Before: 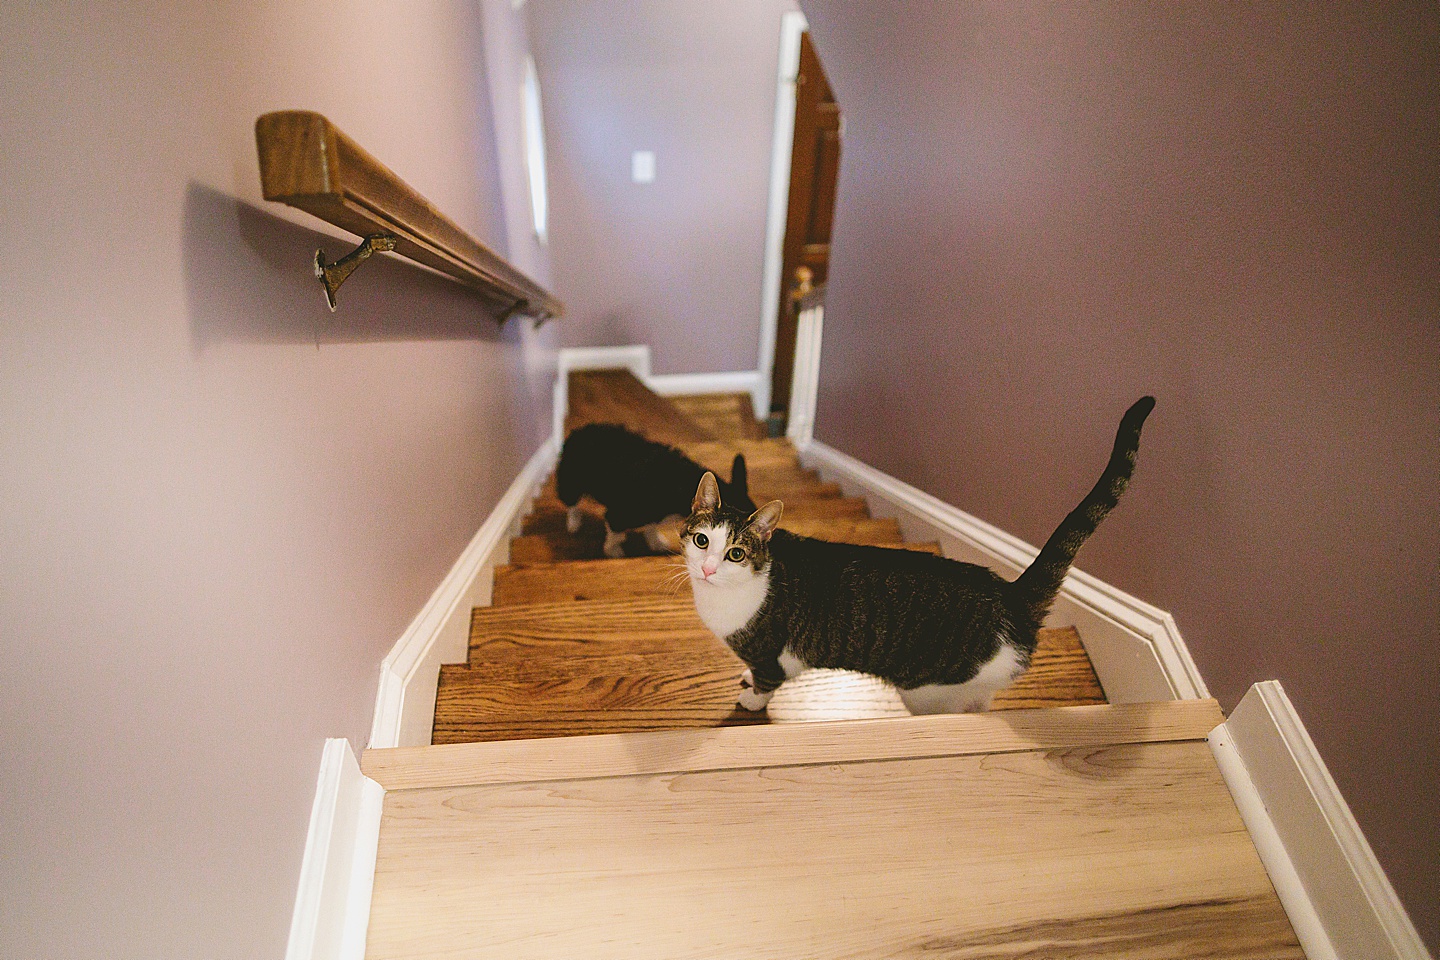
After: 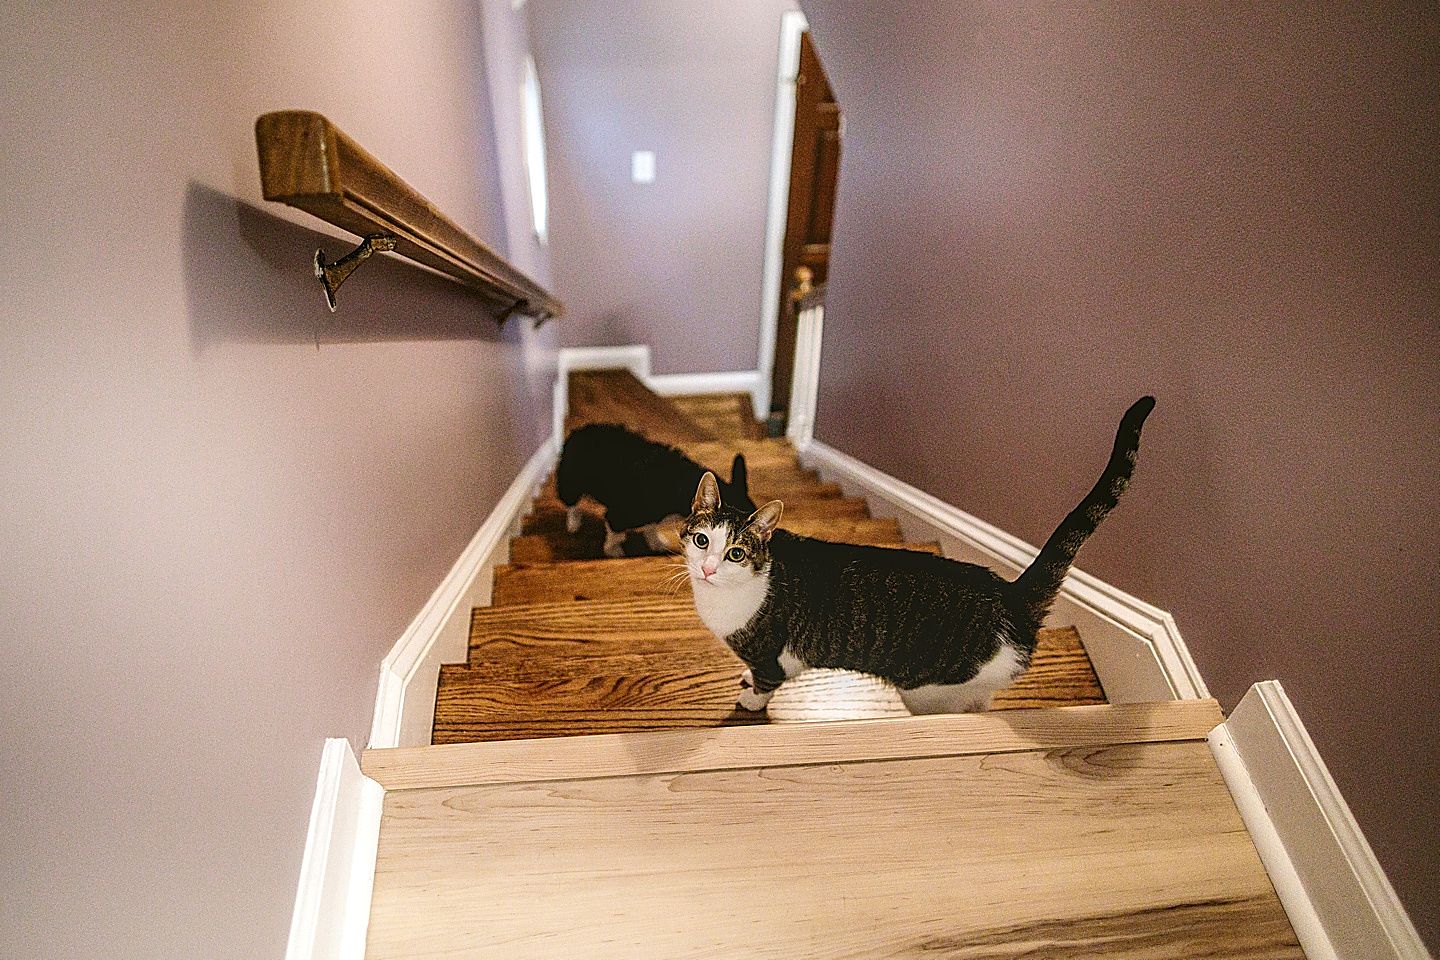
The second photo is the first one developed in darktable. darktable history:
local contrast: detail 142%
sharpen: on, module defaults
